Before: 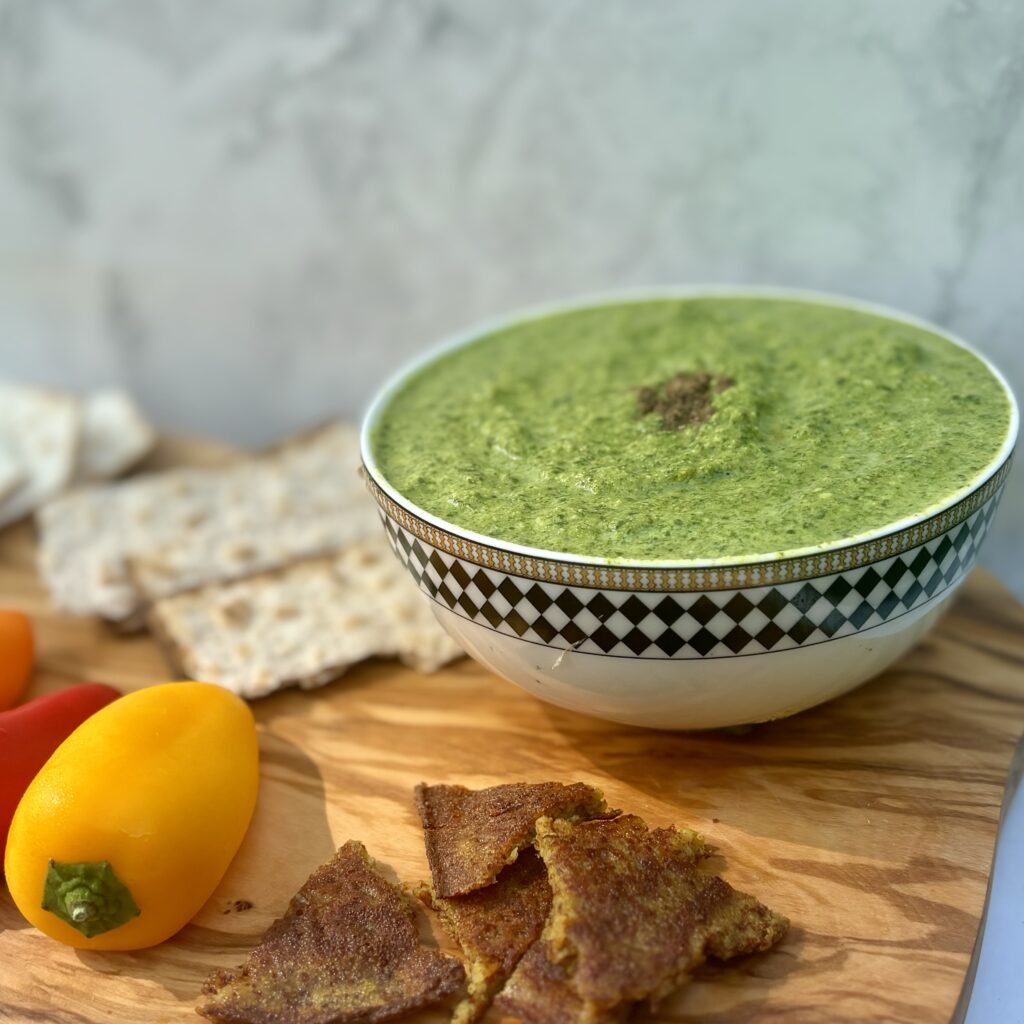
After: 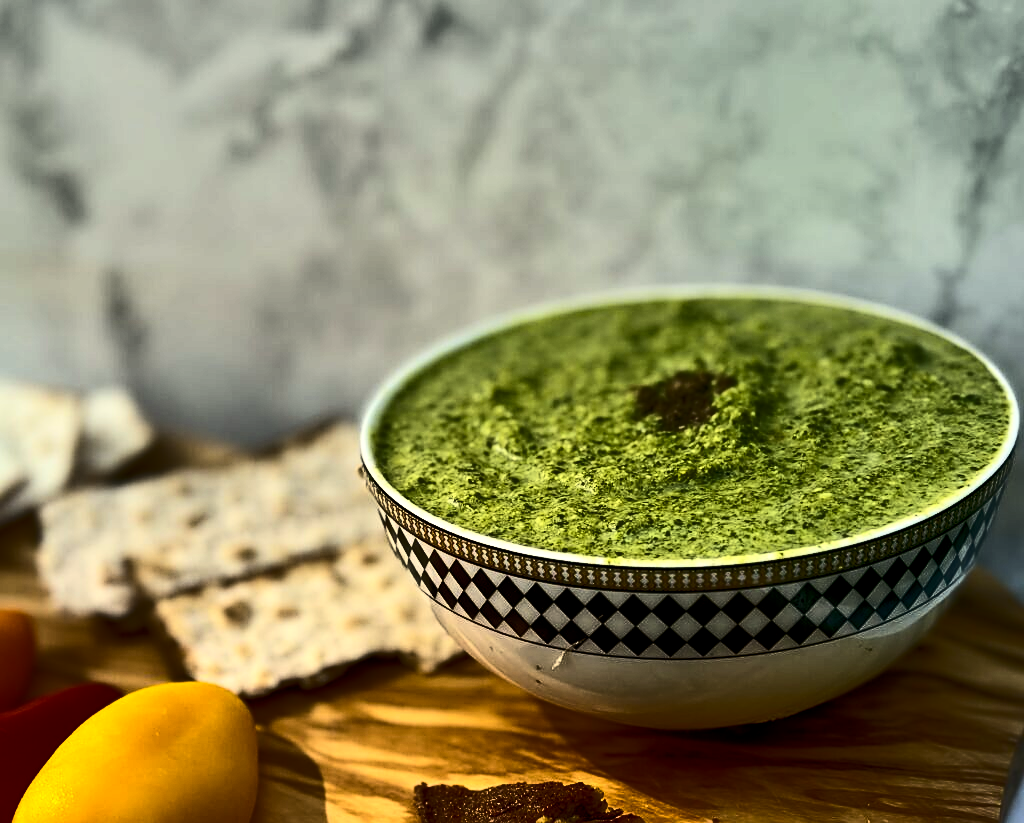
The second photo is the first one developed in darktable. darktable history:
crop: bottom 19.587%
contrast brightness saturation: contrast 0.271
sharpen: on, module defaults
shadows and highlights: shadows 52.42, soften with gaussian
base curve: curves: ch0 [(0, 0) (0.303, 0.277) (1, 1)], preserve colors none
color balance rgb: highlights gain › chroma 3.024%, highlights gain › hue 76.53°, perceptual saturation grading › global saturation 19.809%, perceptual brilliance grading › highlights 2.254%, perceptual brilliance grading › mid-tones -49.528%, perceptual brilliance grading › shadows -50.207%, global vibrance 20%
exposure: black level correction 0.01, exposure 0.015 EV, compensate highlight preservation false
